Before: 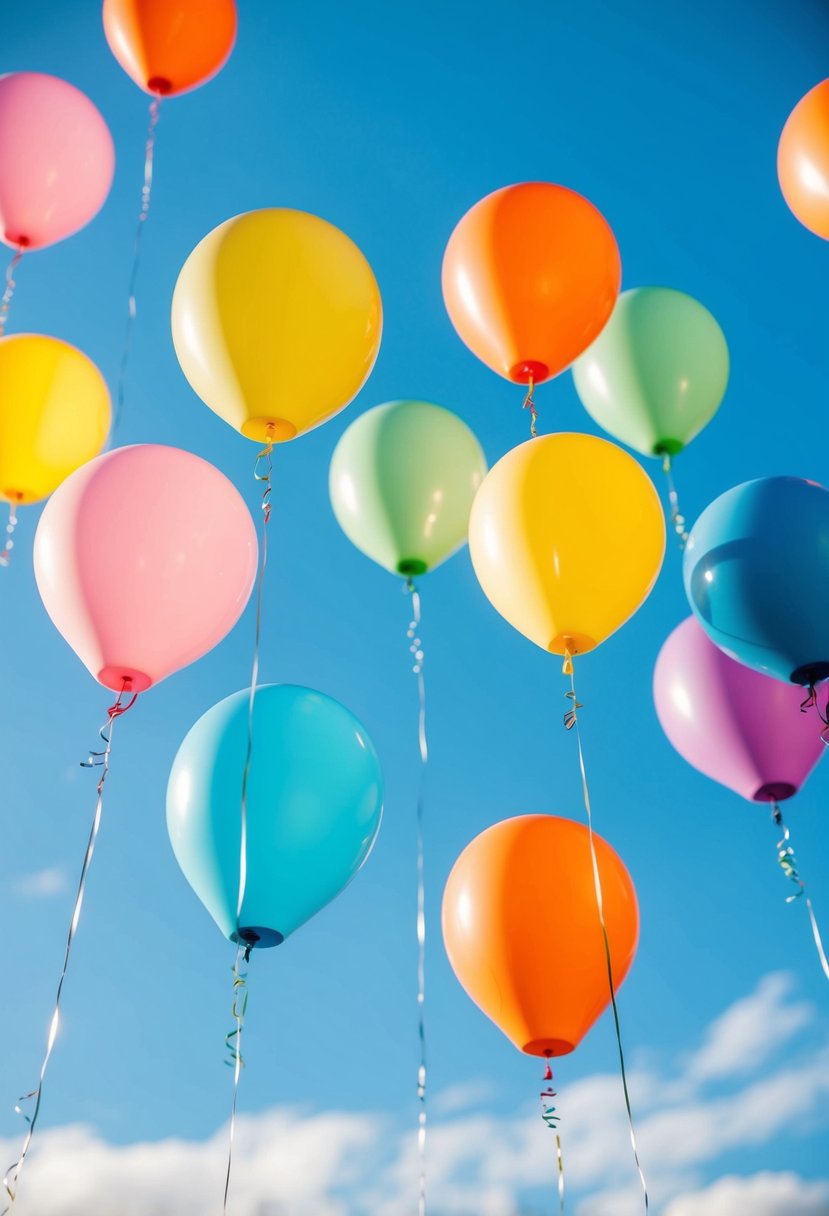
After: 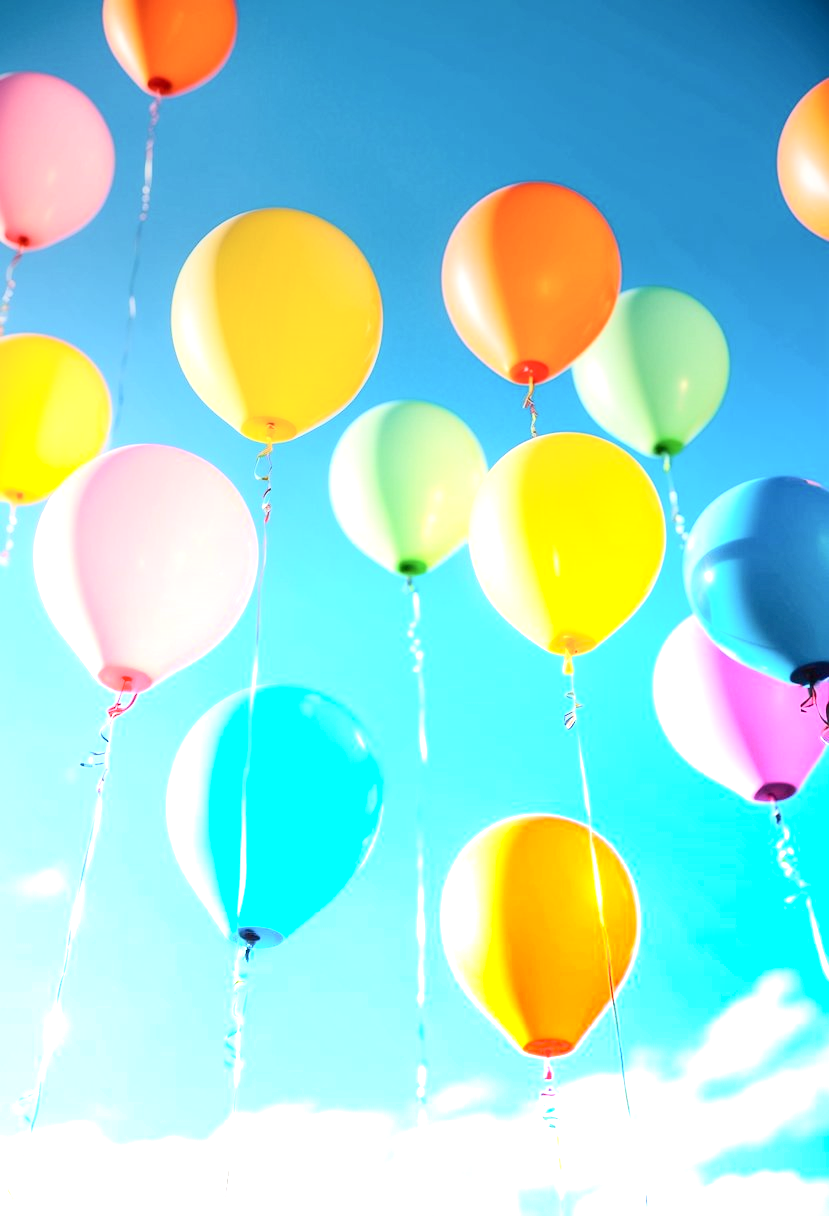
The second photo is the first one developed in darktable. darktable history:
contrast brightness saturation: contrast 0.24, brightness 0.09
graduated density: density -3.9 EV
